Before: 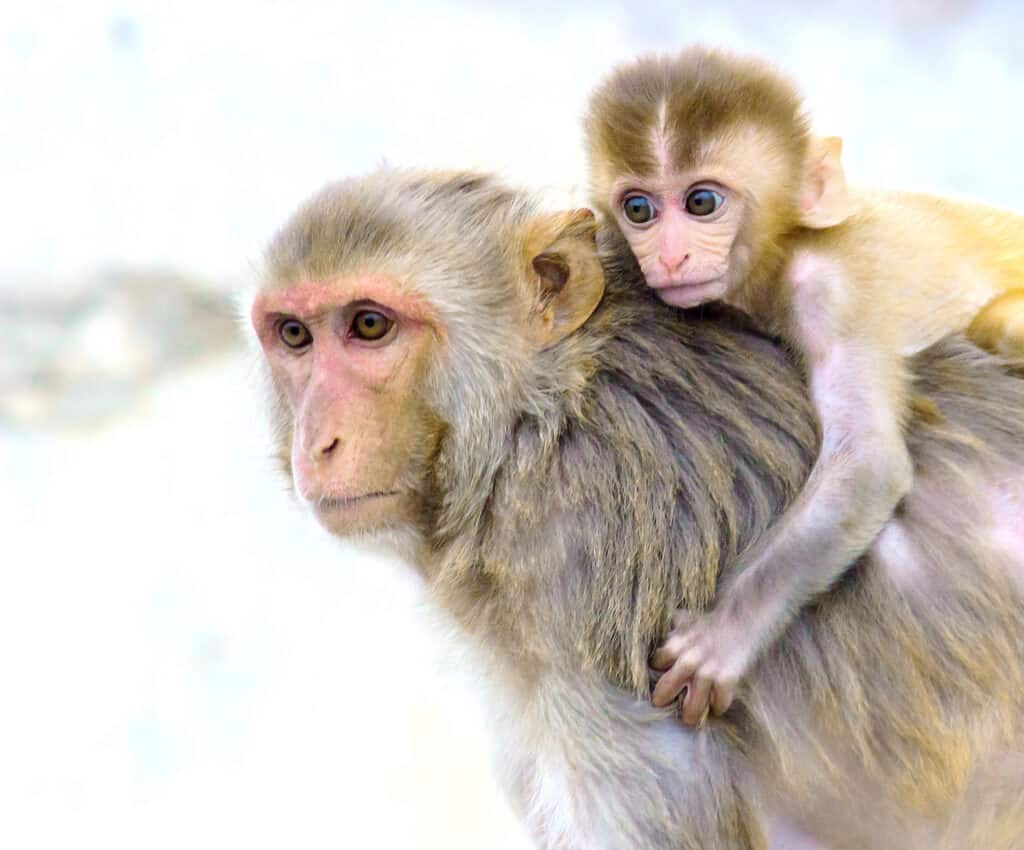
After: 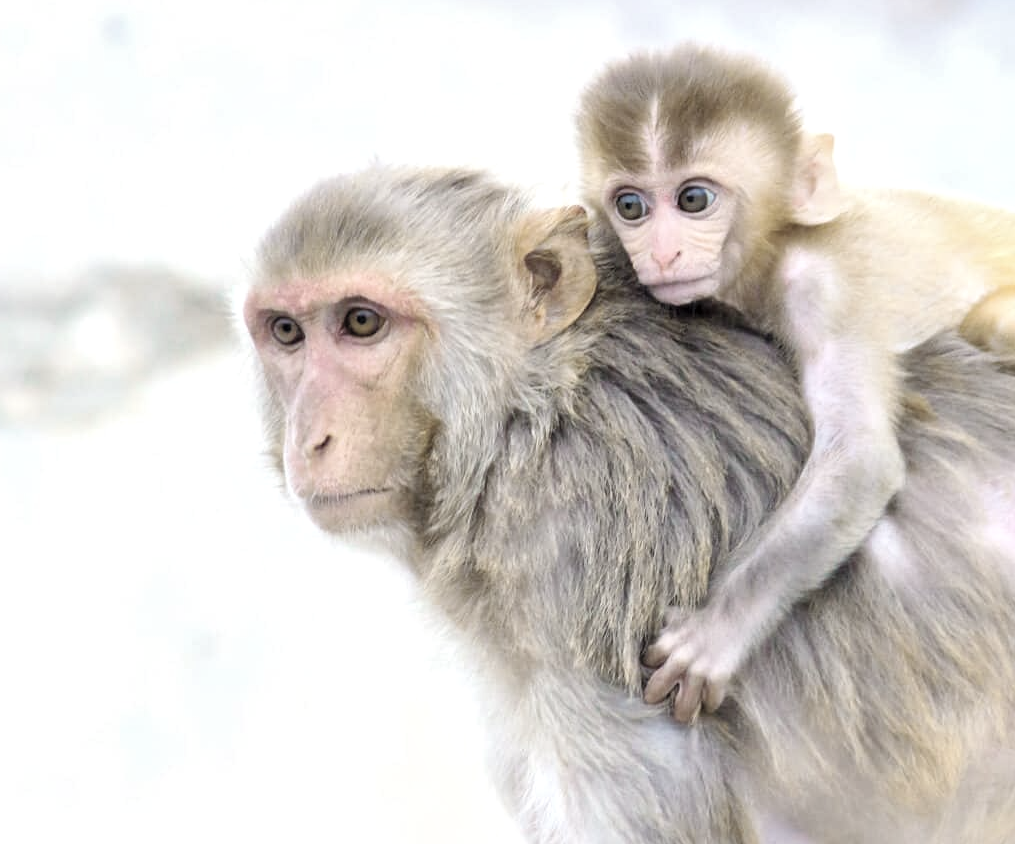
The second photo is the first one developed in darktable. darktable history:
crop and rotate: left 0.82%, top 0.371%, bottom 0.27%
contrast brightness saturation: brightness 0.189, saturation -0.49
local contrast: mode bilateral grid, contrast 20, coarseness 50, detail 132%, midtone range 0.2
